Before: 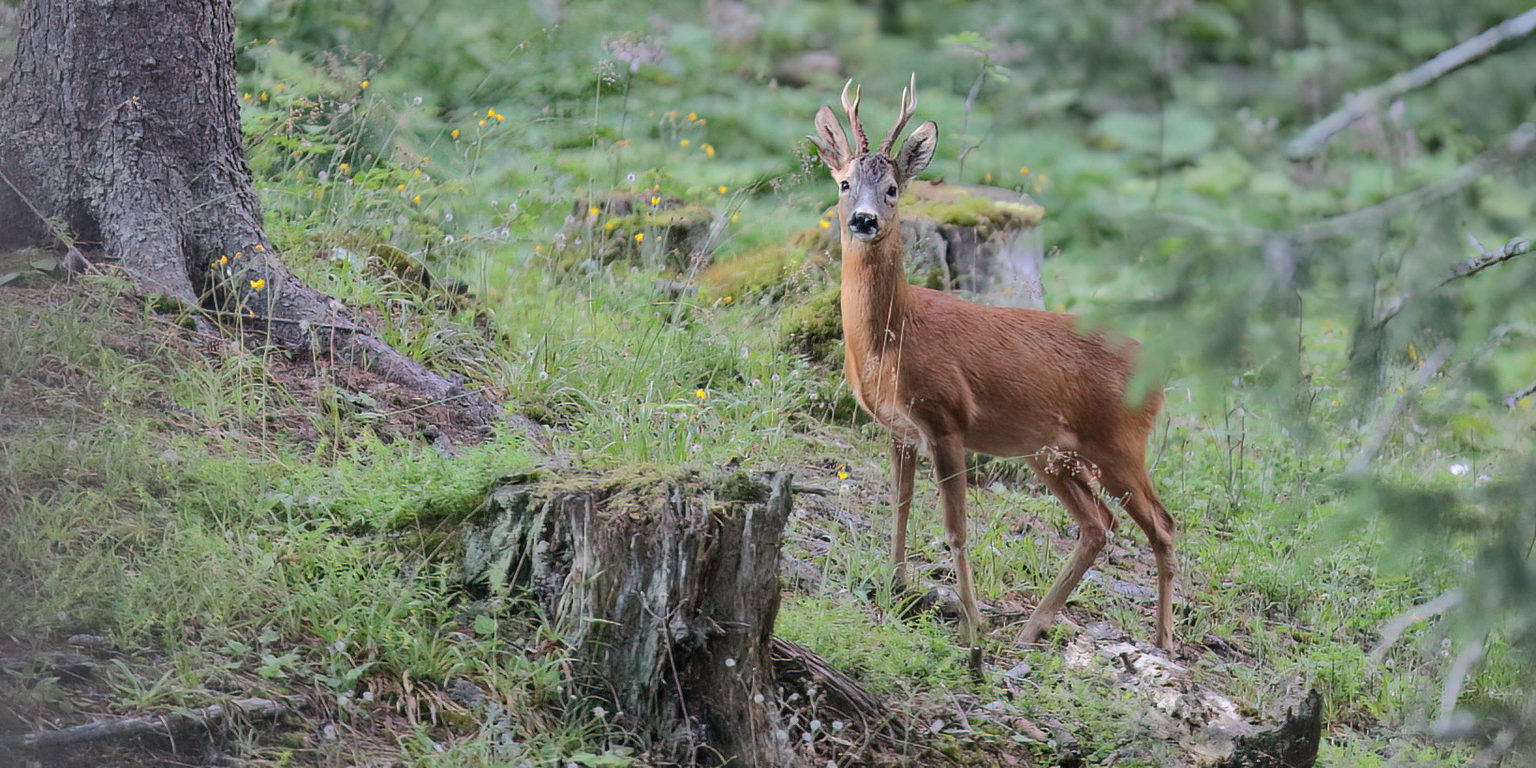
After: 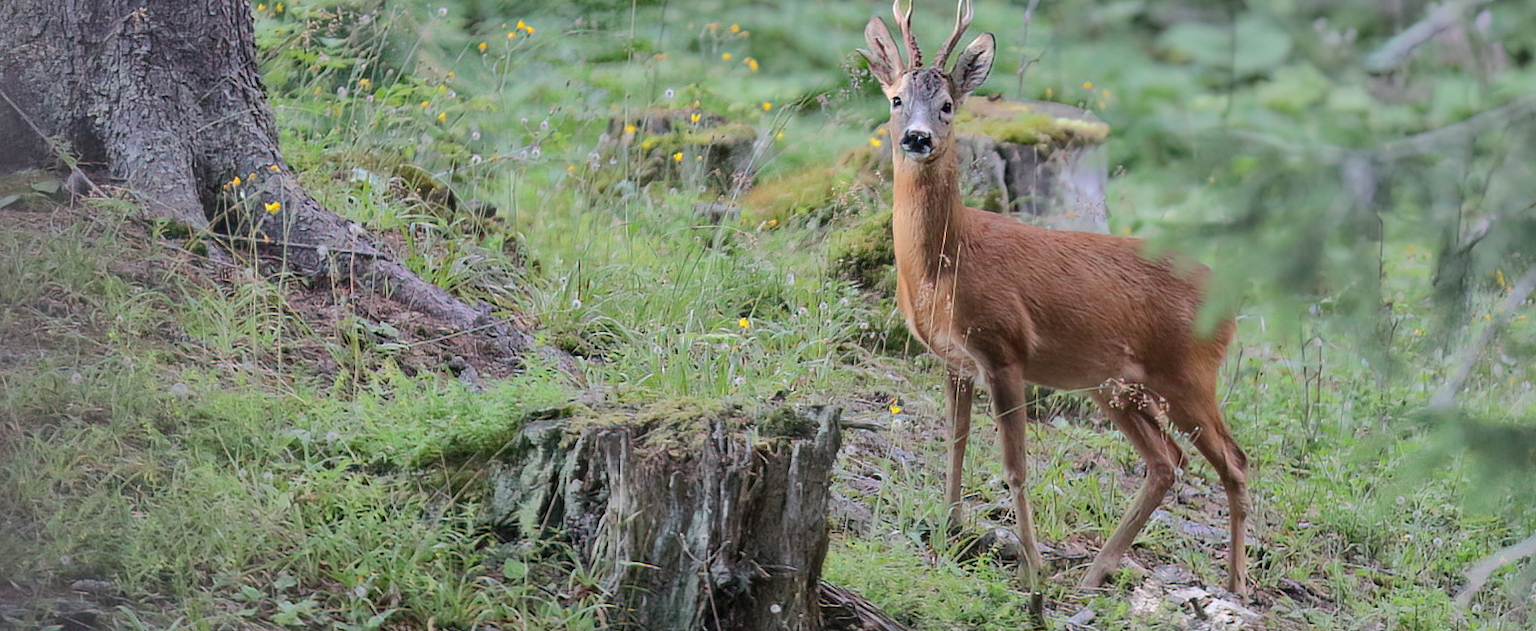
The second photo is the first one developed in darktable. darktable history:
crop and rotate: angle 0.069°, top 11.688%, right 5.671%, bottom 10.718%
